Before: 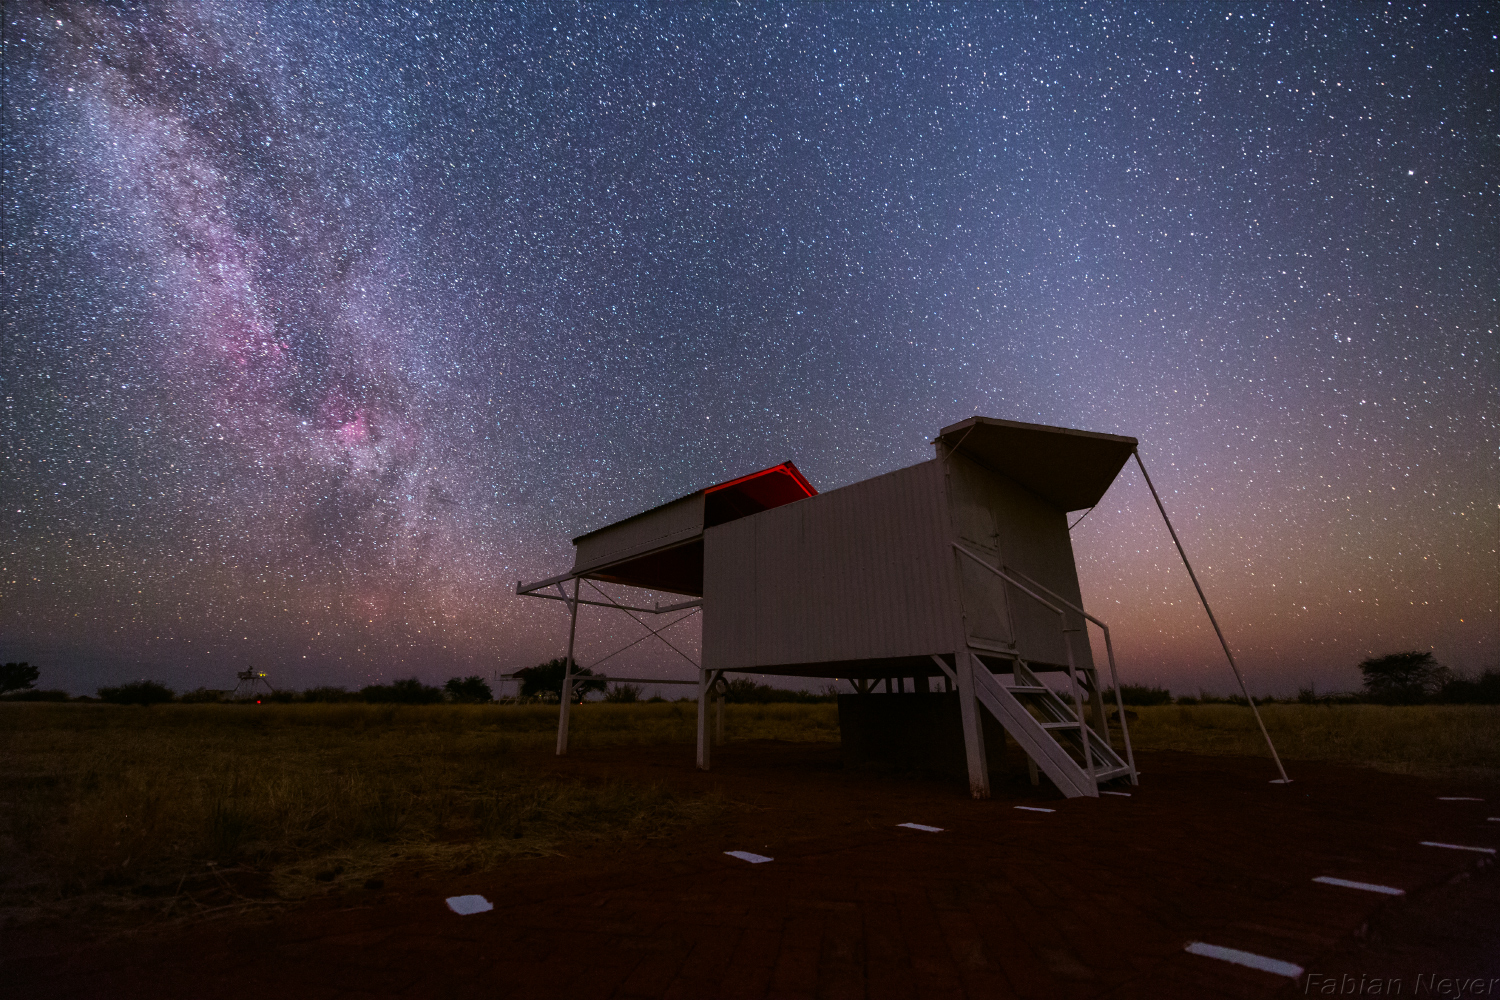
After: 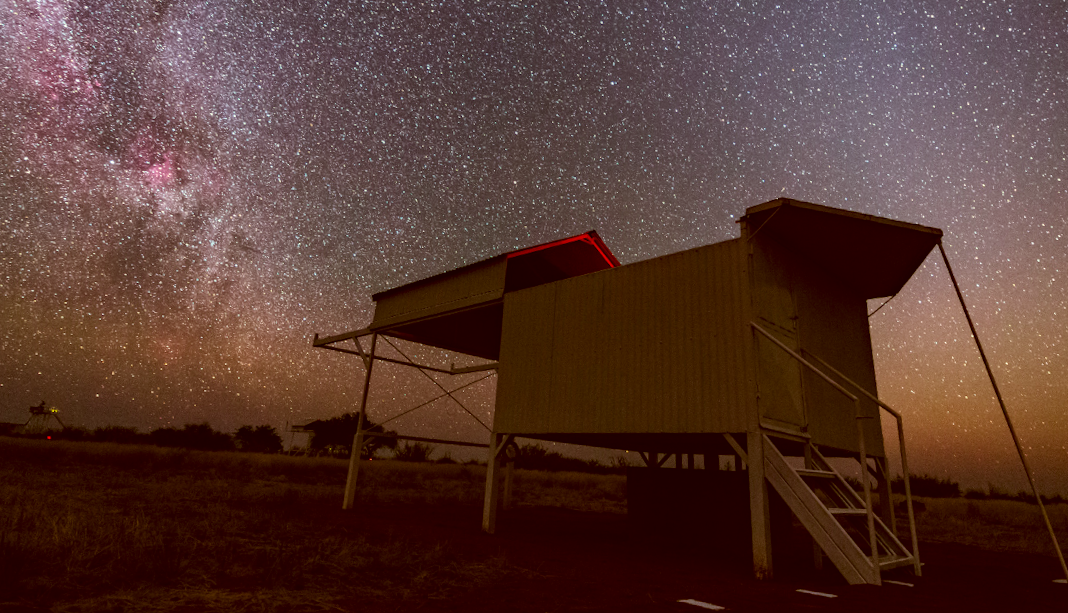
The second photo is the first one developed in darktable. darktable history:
color correction: highlights a* -5.56, highlights b* 9.79, shadows a* 9.9, shadows b* 24.7
haze removal: compatibility mode true, adaptive false
crop and rotate: angle -3.62°, left 9.834%, top 20.923%, right 12.33%, bottom 12.03%
local contrast: on, module defaults
